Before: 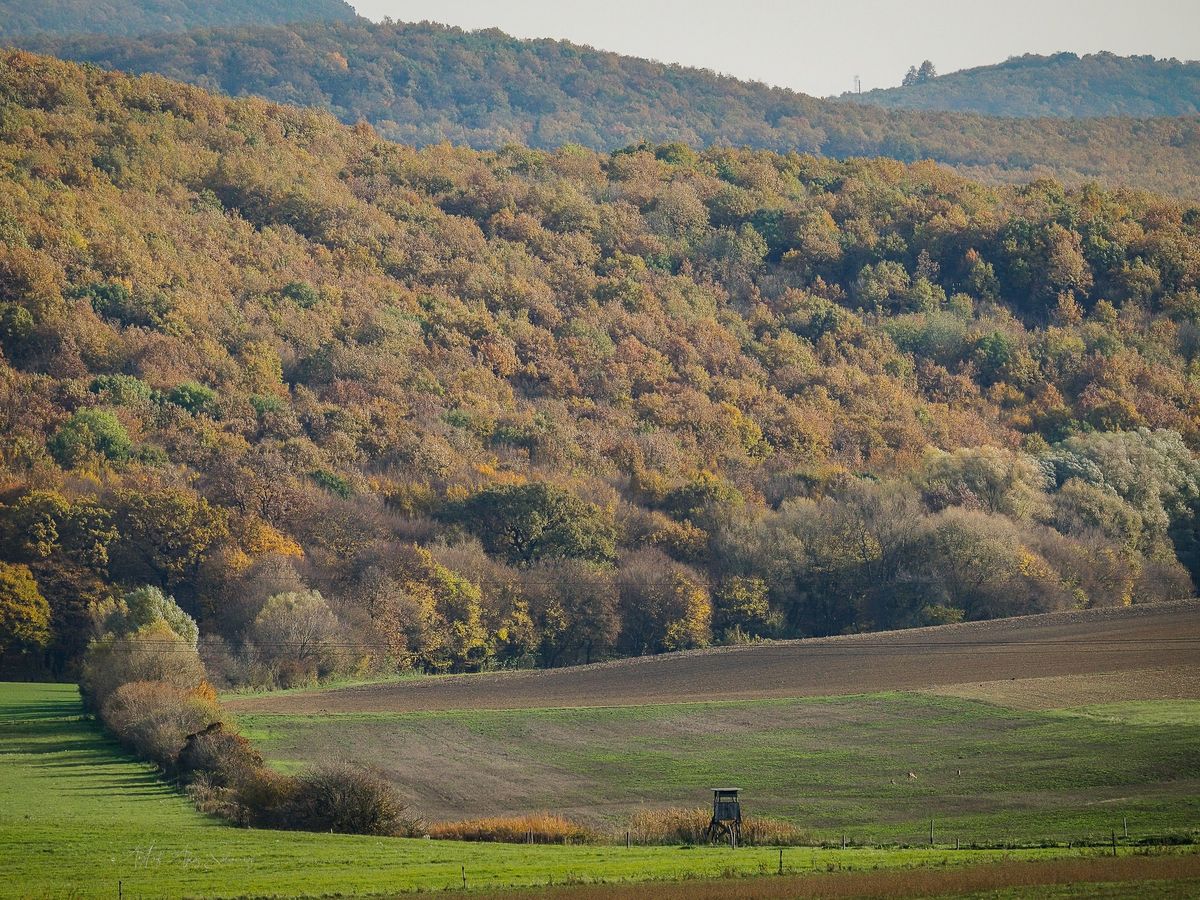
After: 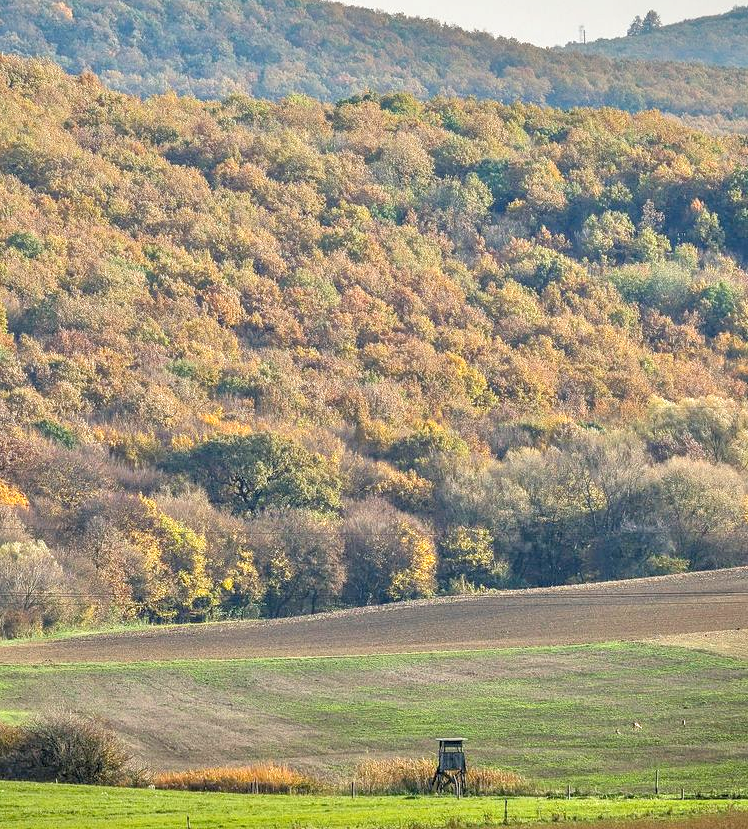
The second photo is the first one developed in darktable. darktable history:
tone equalizer: -7 EV 0.15 EV, -6 EV 0.6 EV, -5 EV 1.15 EV, -4 EV 1.33 EV, -3 EV 1.15 EV, -2 EV 0.6 EV, -1 EV 0.15 EV, mask exposure compensation -0.5 EV
levels: levels [0, 0.476, 0.951]
local contrast: on, module defaults
crop and rotate: left 22.918%, top 5.629%, right 14.711%, bottom 2.247%
